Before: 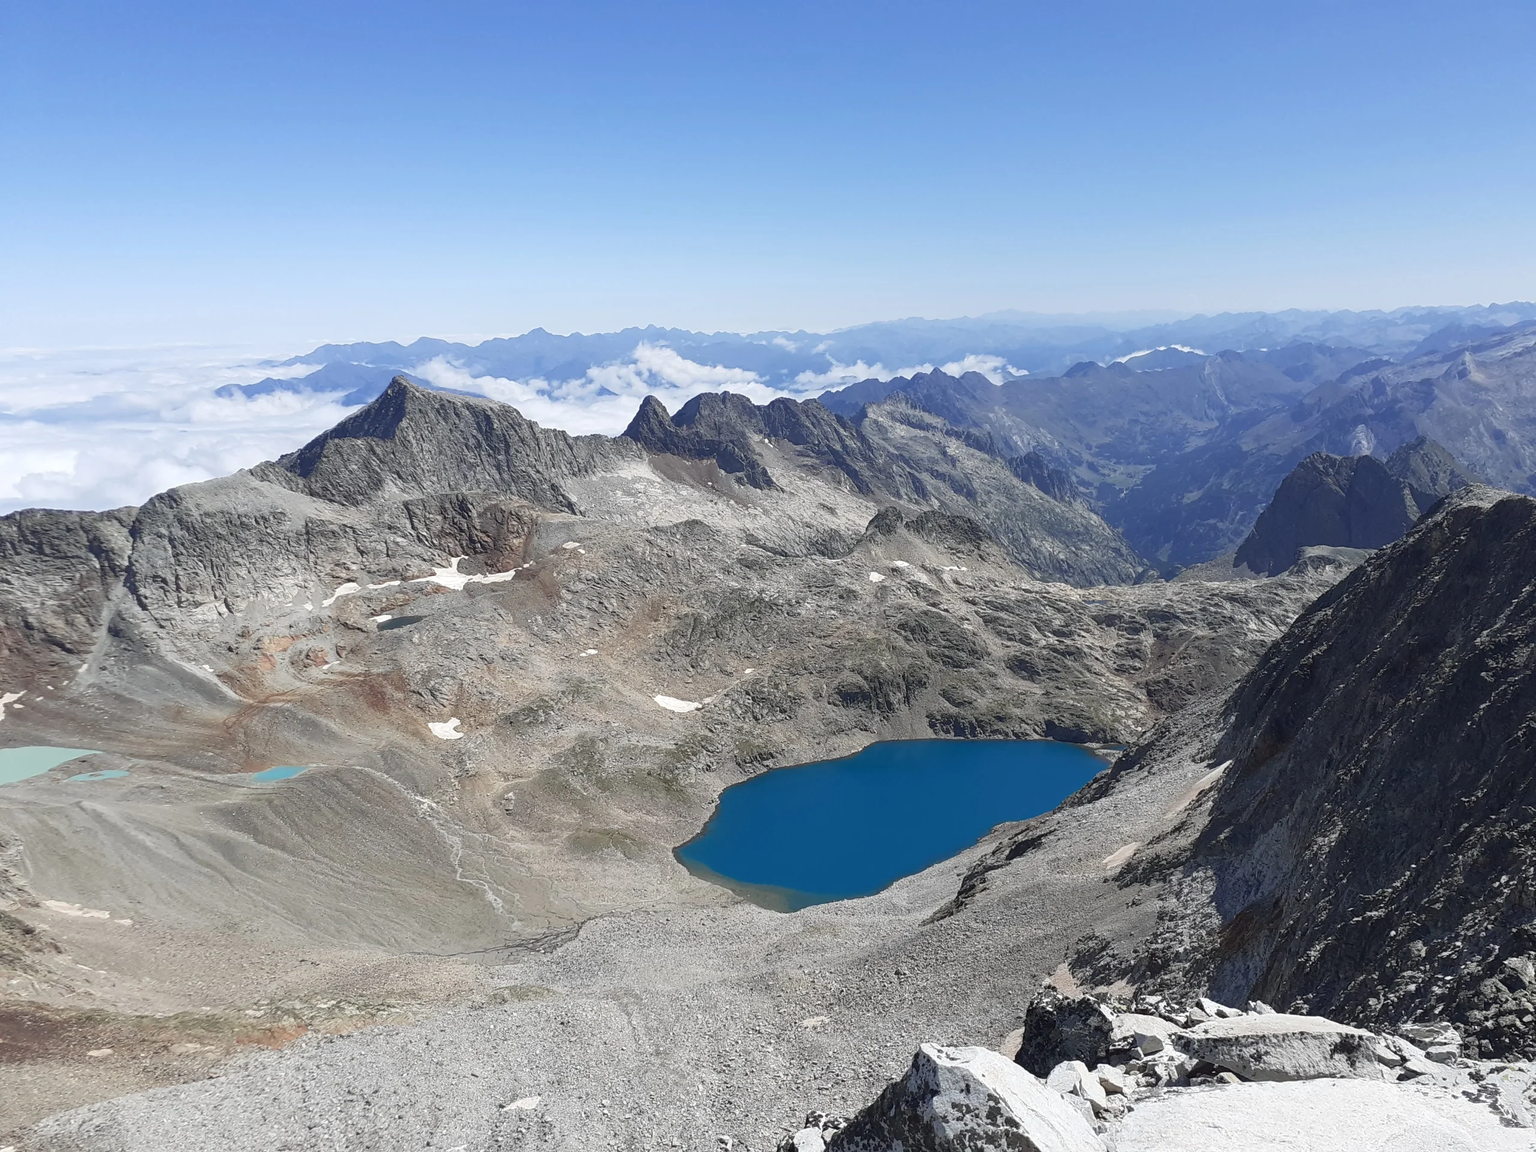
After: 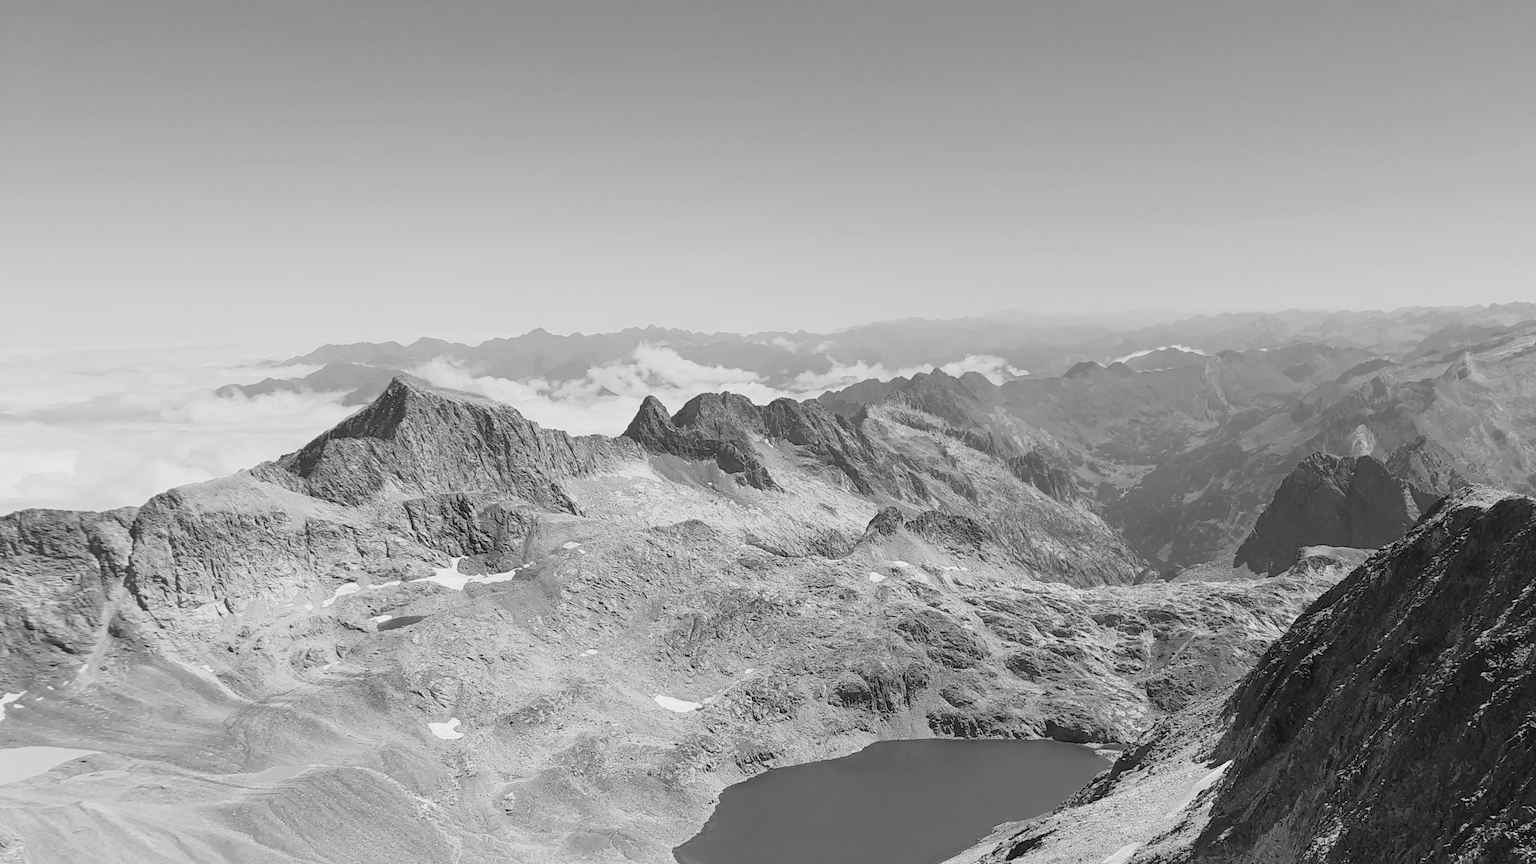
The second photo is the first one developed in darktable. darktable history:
graduated density: on, module defaults
exposure: black level correction 0, exposure 0.9 EV, compensate exposure bias true, compensate highlight preservation false
filmic rgb: black relative exposure -7.65 EV, white relative exposure 4.56 EV, hardness 3.61
tone equalizer: on, module defaults
monochrome: on, module defaults
crop: bottom 24.988%
